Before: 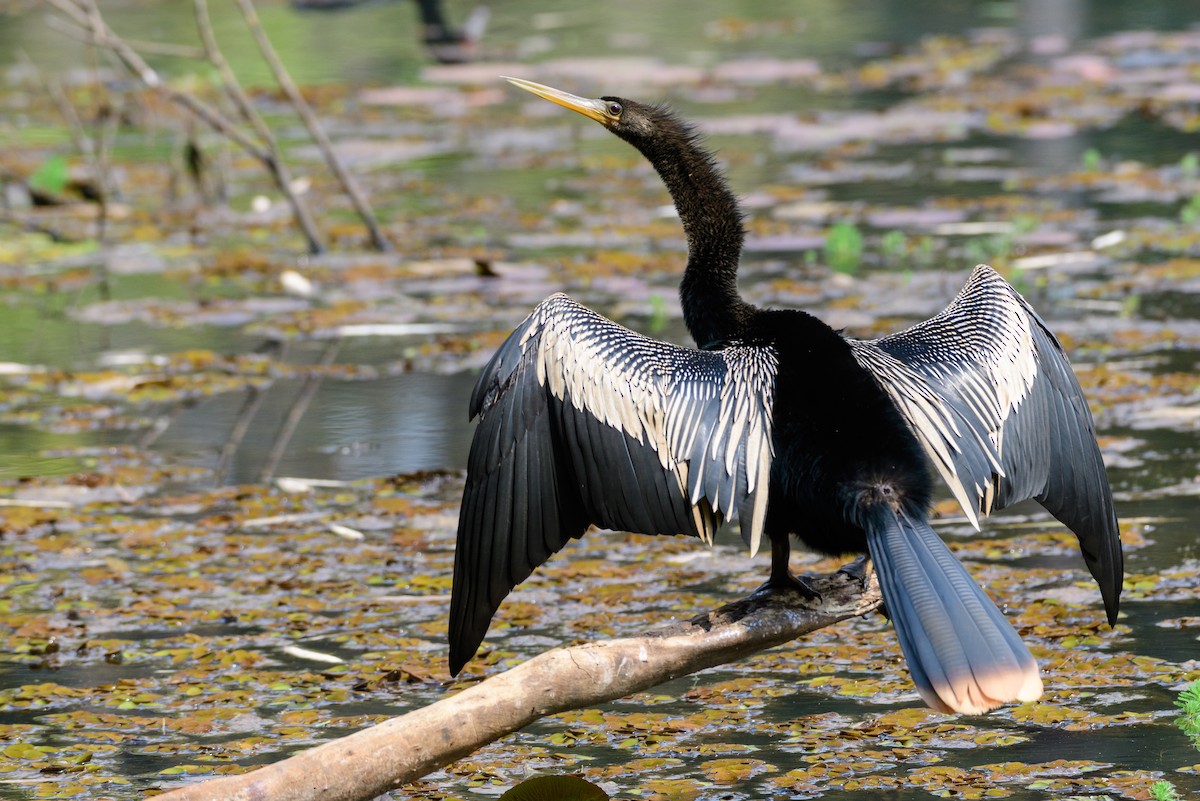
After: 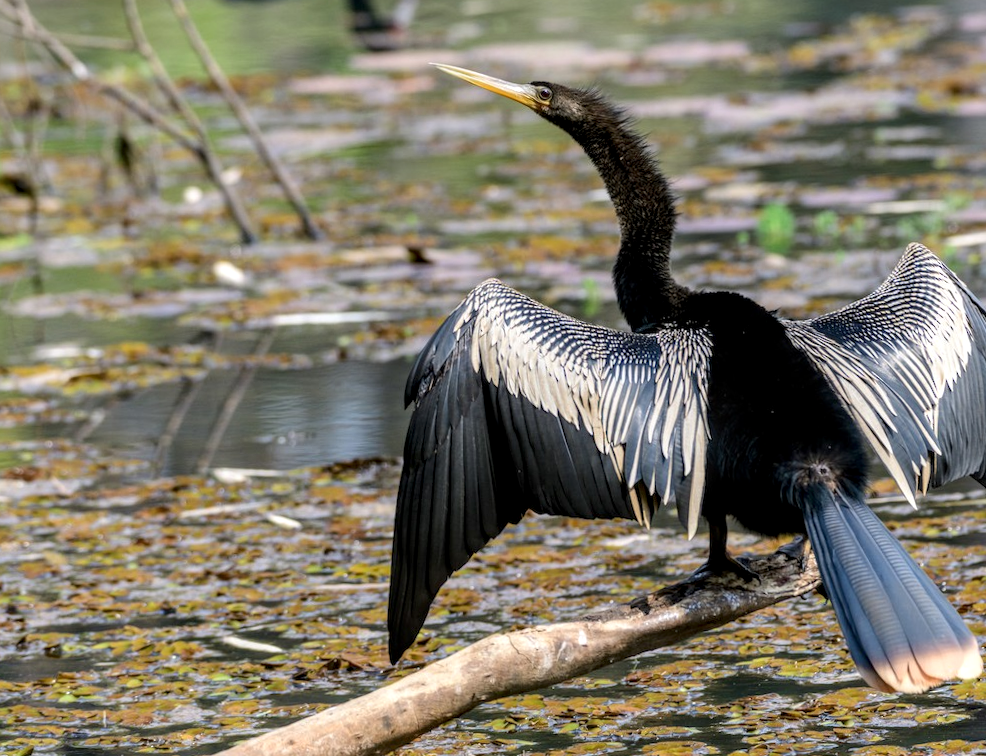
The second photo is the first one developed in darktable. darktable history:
local contrast: highlights 35%, detail 135%
crop and rotate: angle 1°, left 4.281%, top 0.642%, right 11.383%, bottom 2.486%
